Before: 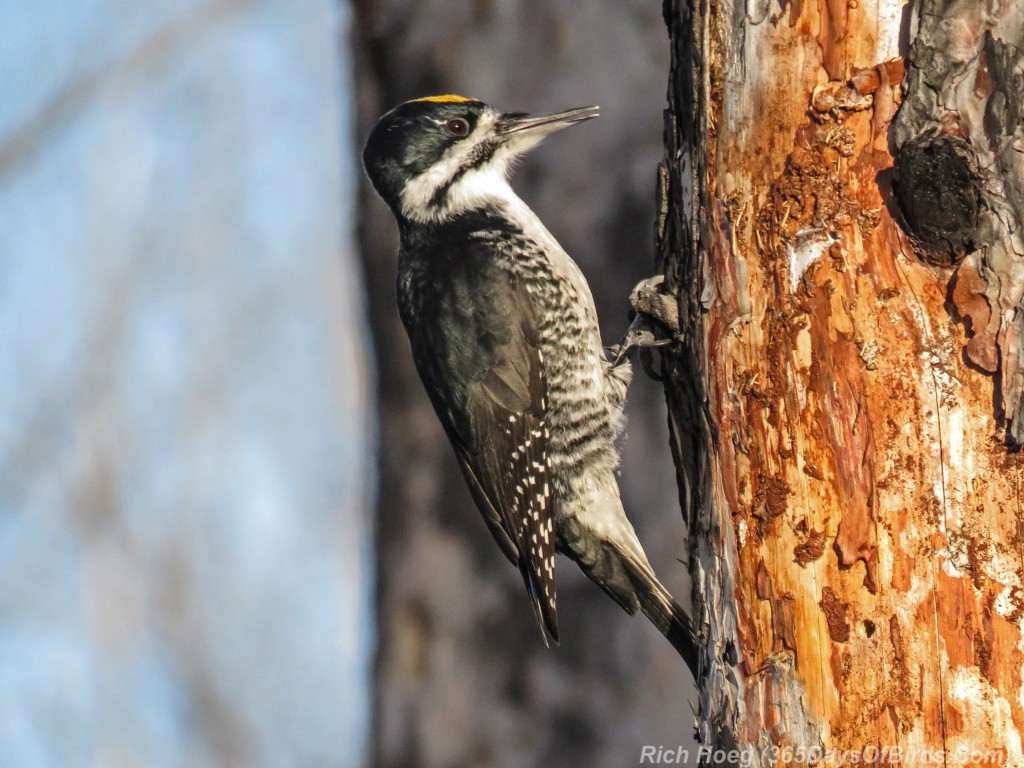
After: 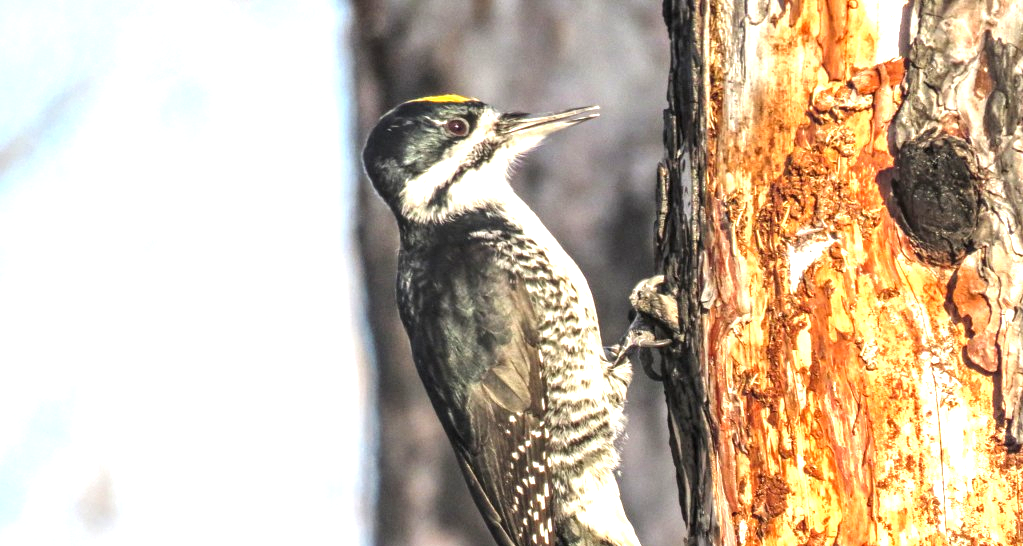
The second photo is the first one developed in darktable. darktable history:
local contrast: on, module defaults
crop: right 0%, bottom 28.839%
exposure: black level correction 0, exposure 1.39 EV, compensate highlight preservation false
